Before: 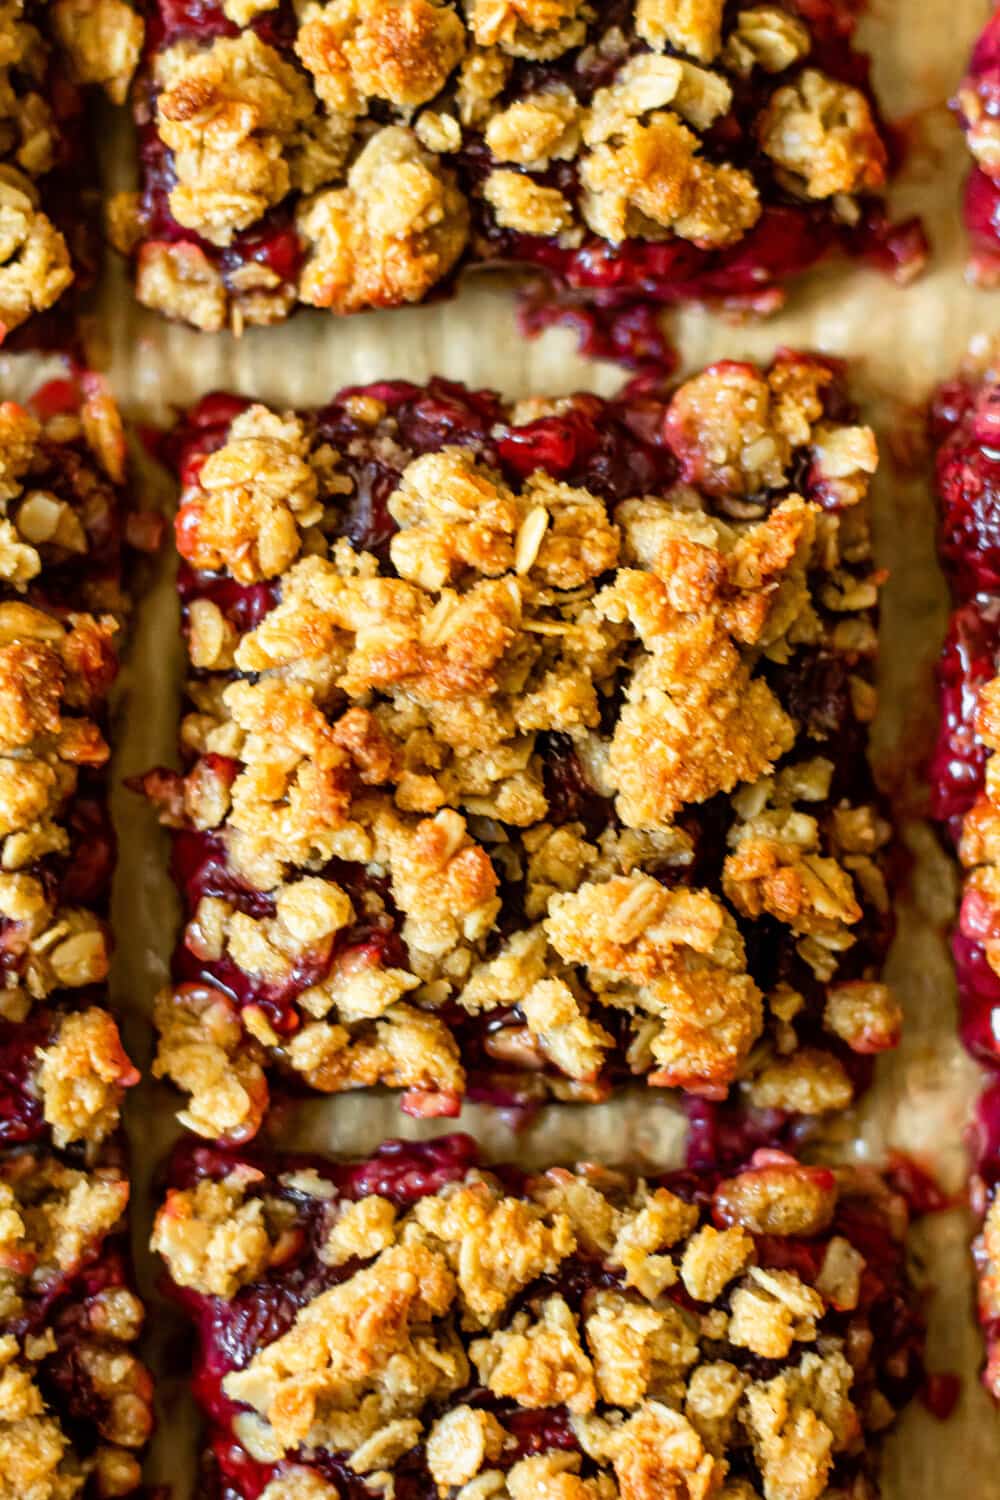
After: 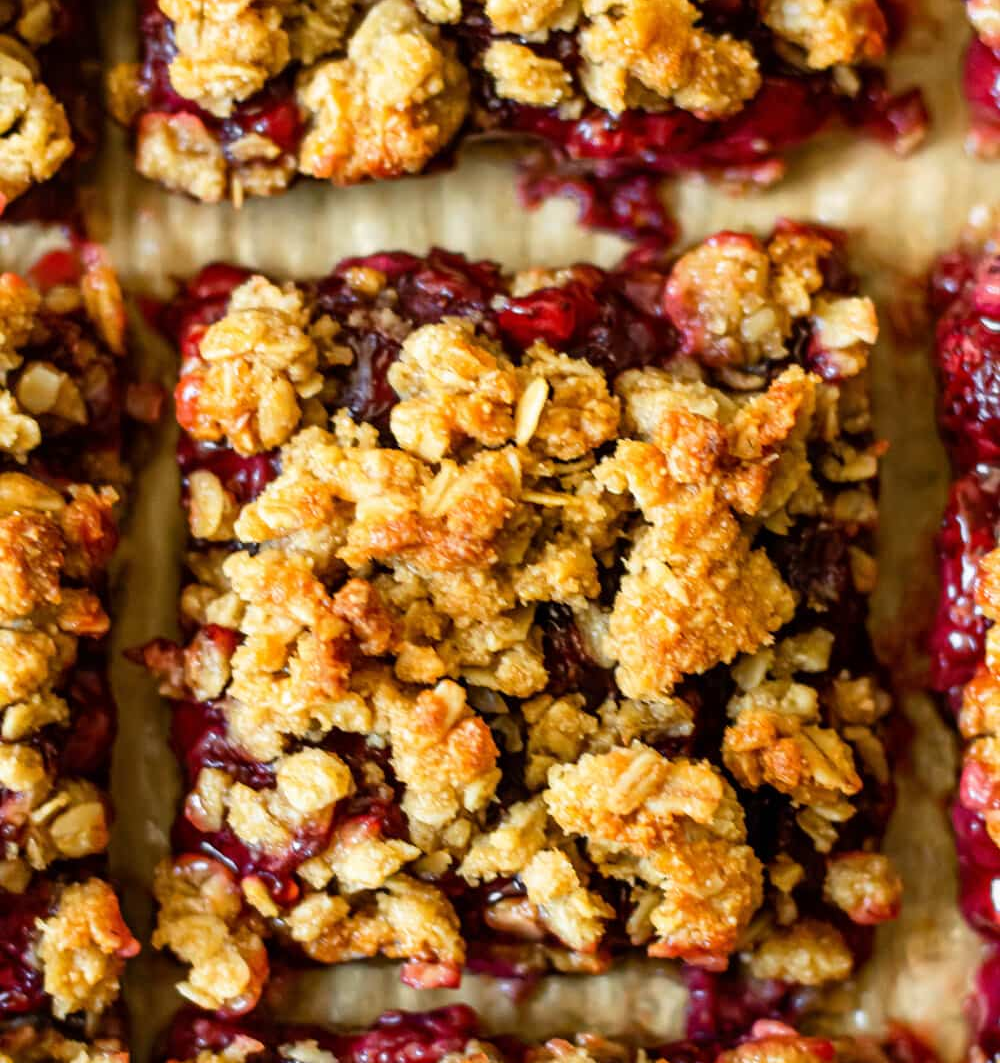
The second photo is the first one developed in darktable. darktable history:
crop and rotate: top 8.62%, bottom 20.486%
